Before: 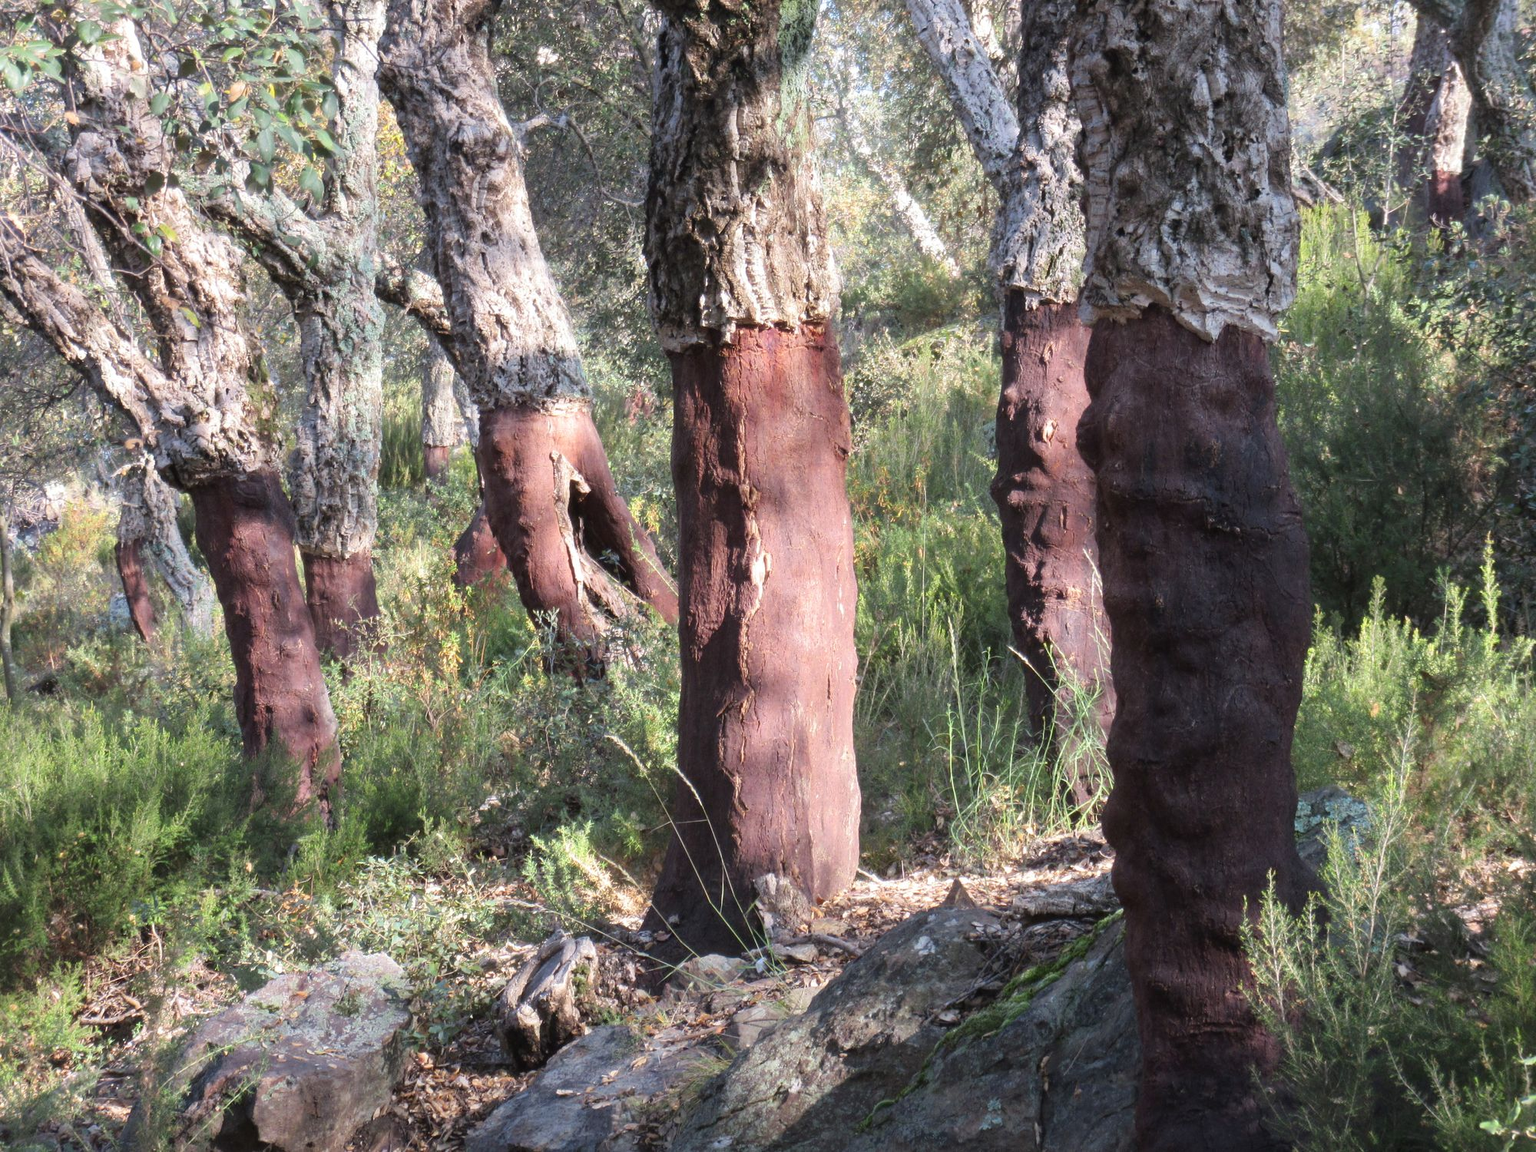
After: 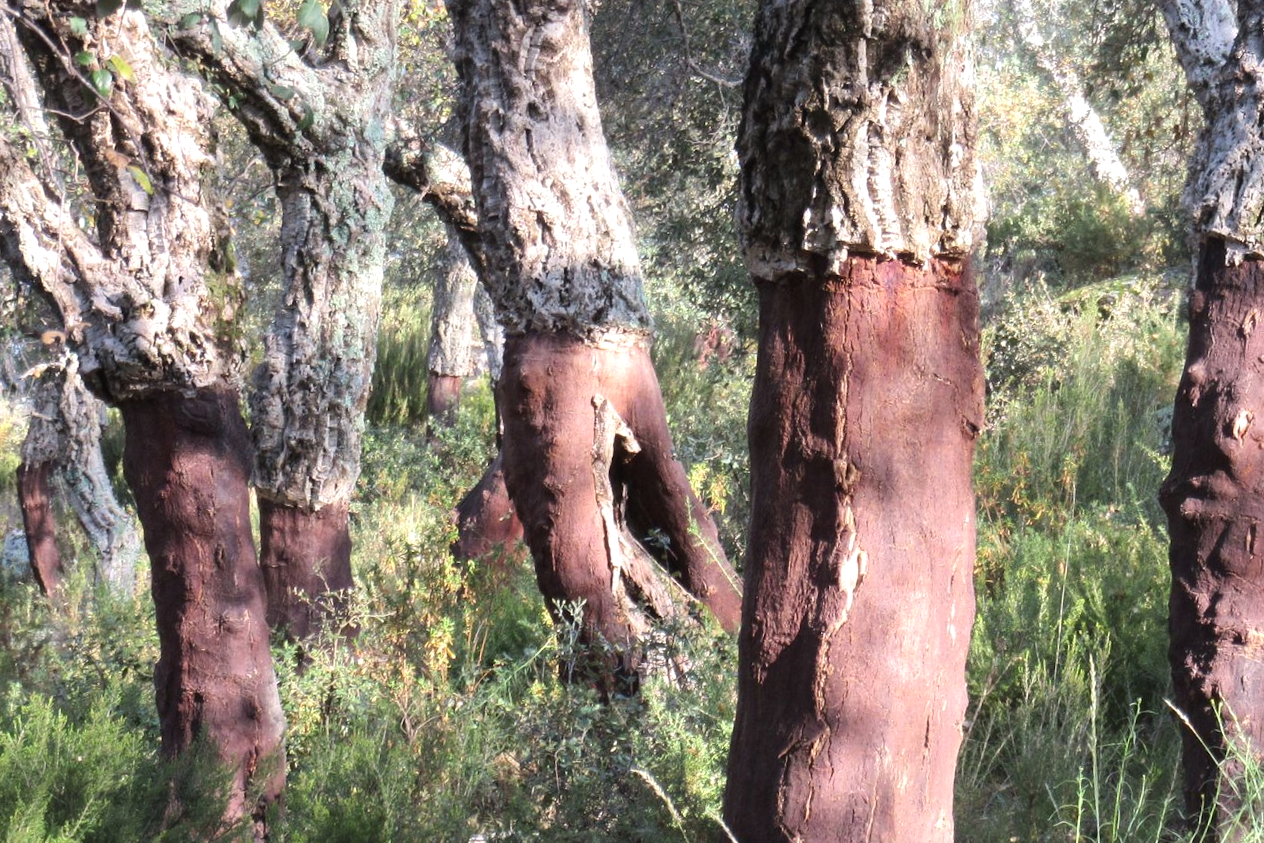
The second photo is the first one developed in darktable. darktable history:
exposure: exposure -0.151 EV, compensate highlight preservation false
tone equalizer: -8 EV -0.417 EV, -7 EV -0.389 EV, -6 EV -0.333 EV, -5 EV -0.222 EV, -3 EV 0.222 EV, -2 EV 0.333 EV, -1 EV 0.389 EV, +0 EV 0.417 EV, edges refinement/feathering 500, mask exposure compensation -1.57 EV, preserve details no
crop and rotate: angle -4.99°, left 2.122%, top 6.945%, right 27.566%, bottom 30.519%
